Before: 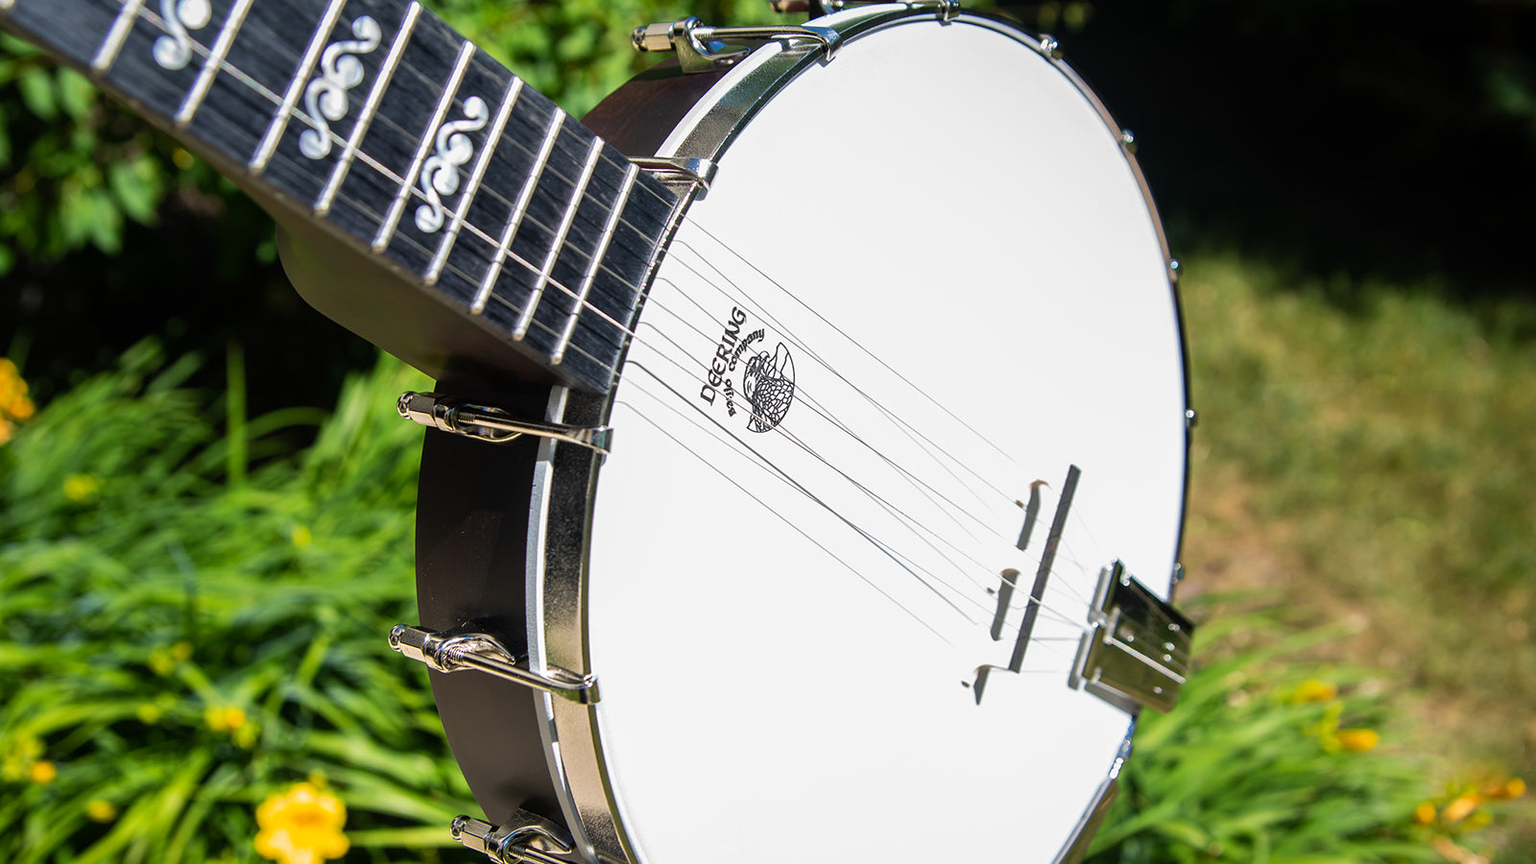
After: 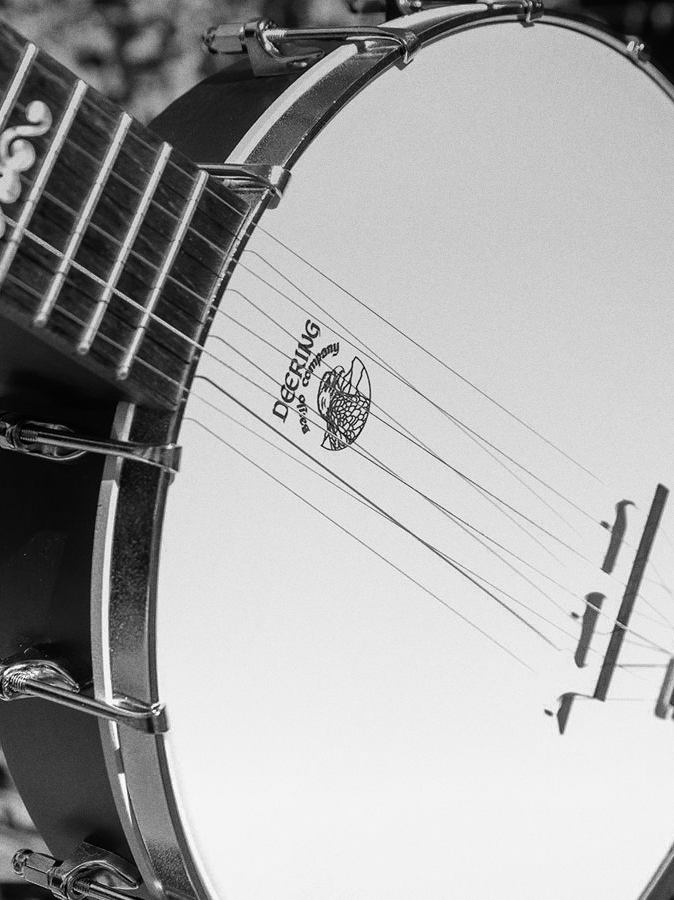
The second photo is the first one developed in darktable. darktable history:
crop: left 28.583%, right 29.231%
color zones: curves: ch0 [(0.002, 0.429) (0.121, 0.212) (0.198, 0.113) (0.276, 0.344) (0.331, 0.541) (0.41, 0.56) (0.482, 0.289) (0.619, 0.227) (0.721, 0.18) (0.821, 0.435) (0.928, 0.555) (1, 0.587)]; ch1 [(0, 0) (0.143, 0) (0.286, 0) (0.429, 0) (0.571, 0) (0.714, 0) (0.857, 0)]
graduated density: rotation -0.352°, offset 57.64
grain: coarseness 0.09 ISO
